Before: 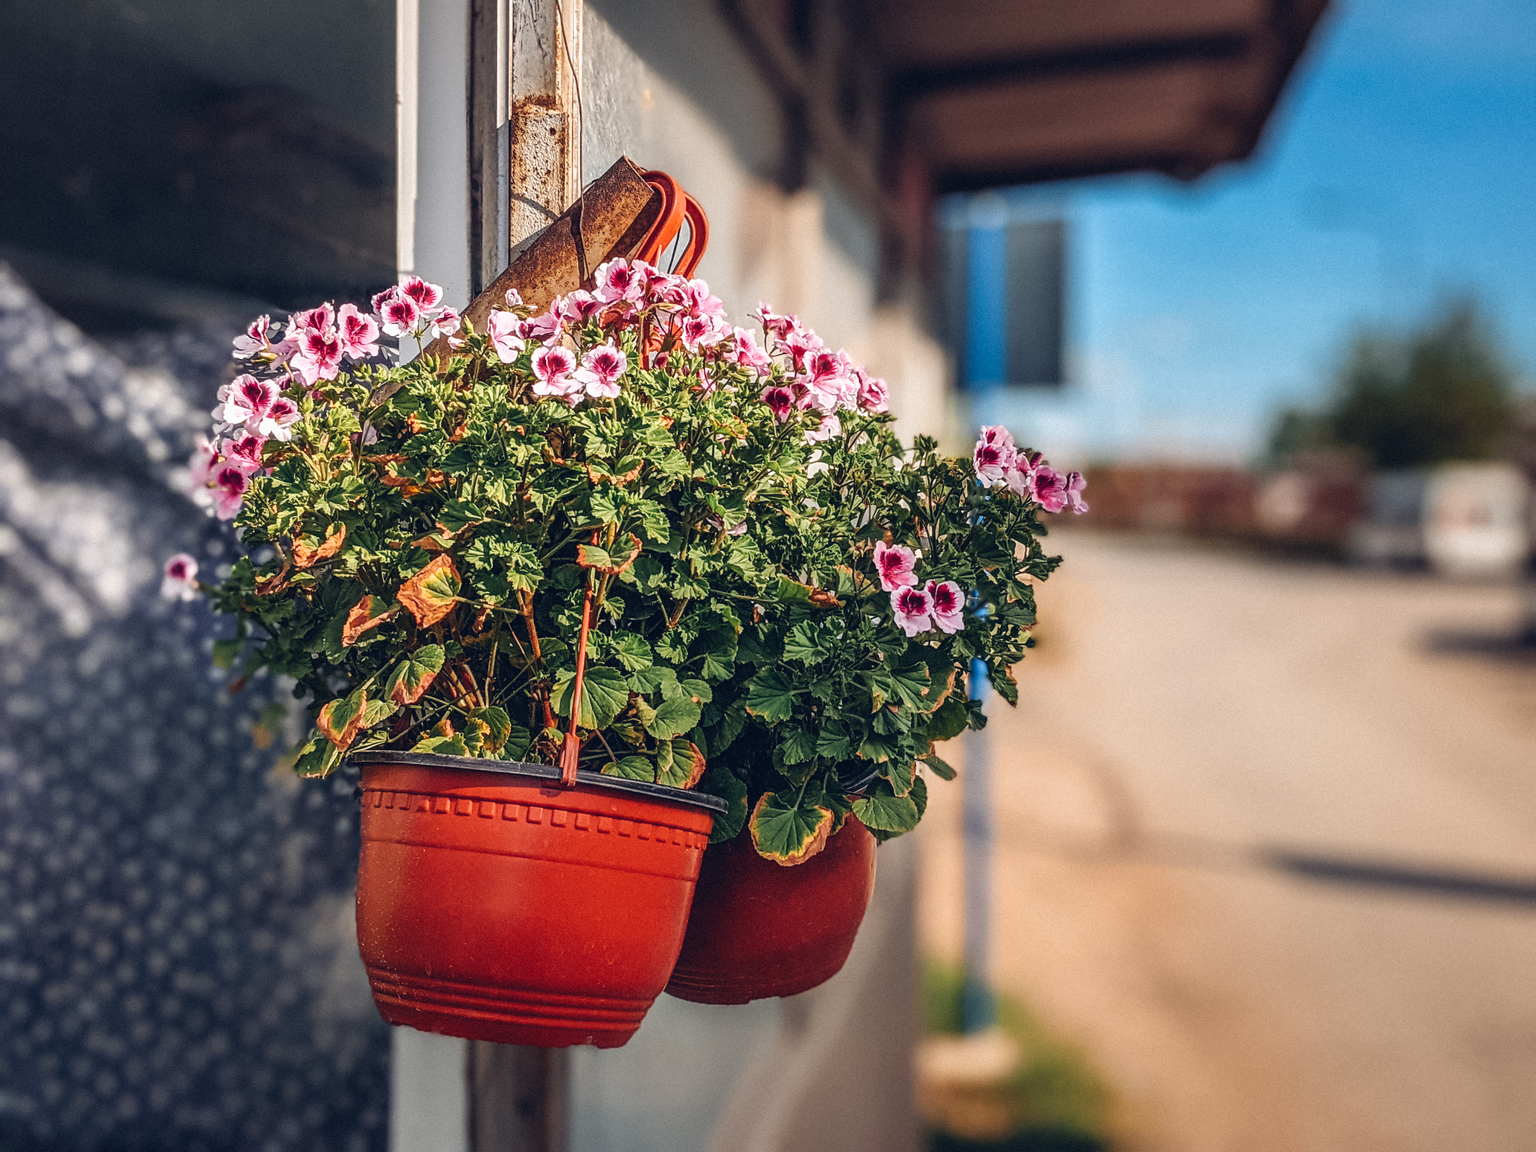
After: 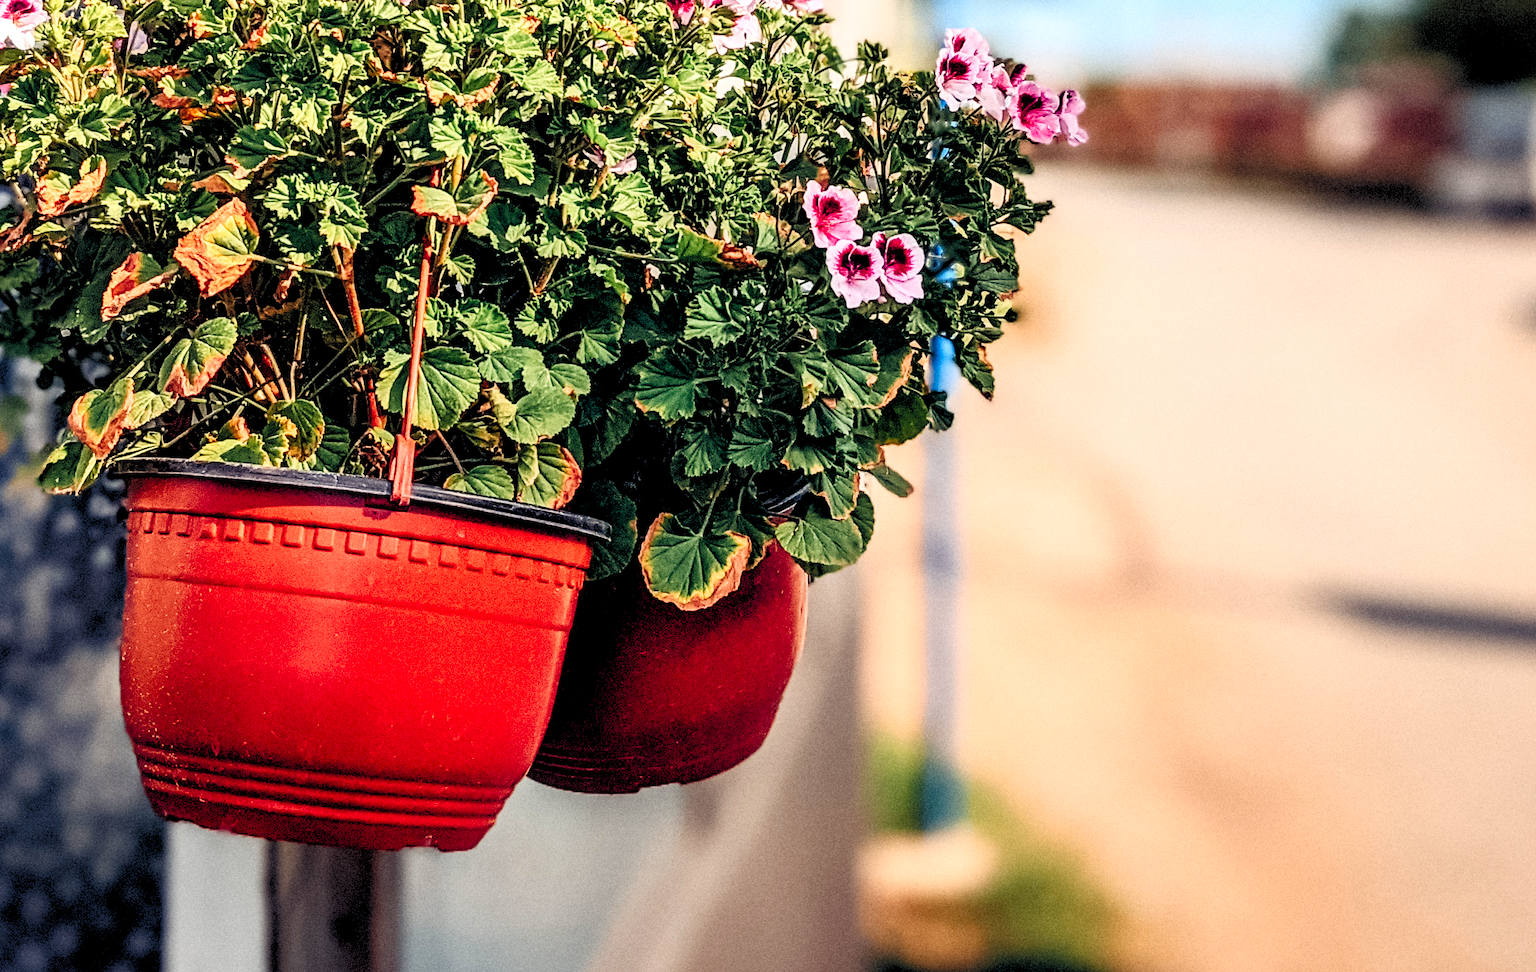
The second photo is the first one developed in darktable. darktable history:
crop and rotate: left 17.299%, top 35.115%, right 7.015%, bottom 1.024%
levels: levels [0.072, 0.414, 0.976]
contrast brightness saturation: contrast 0.28
